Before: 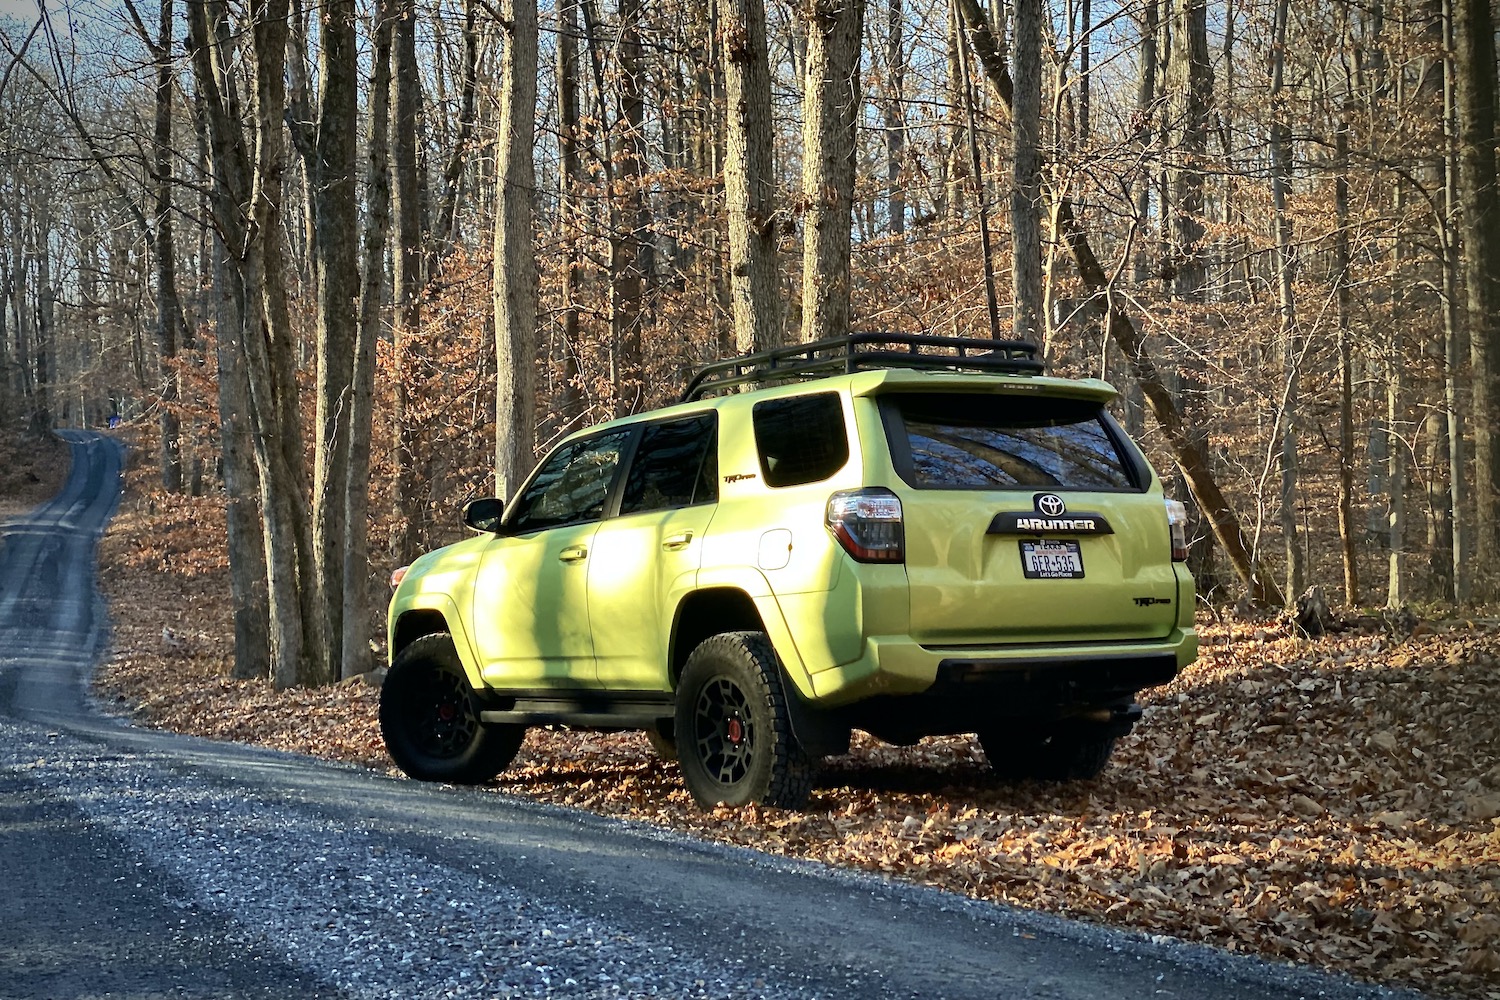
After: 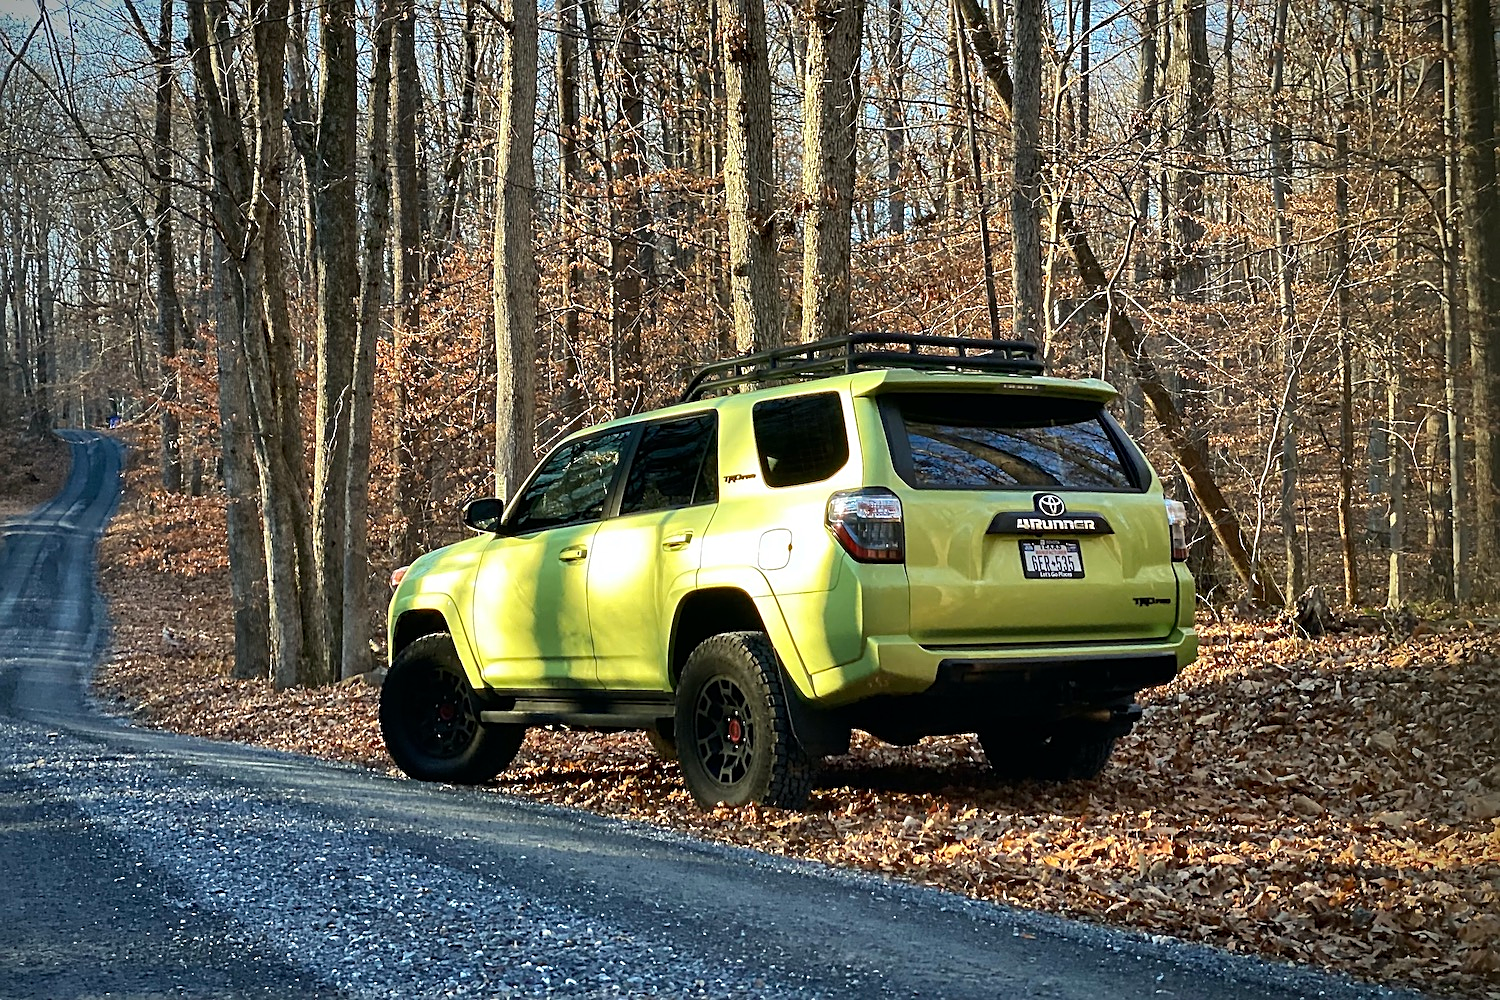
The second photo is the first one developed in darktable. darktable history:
sharpen: amount 0.557
